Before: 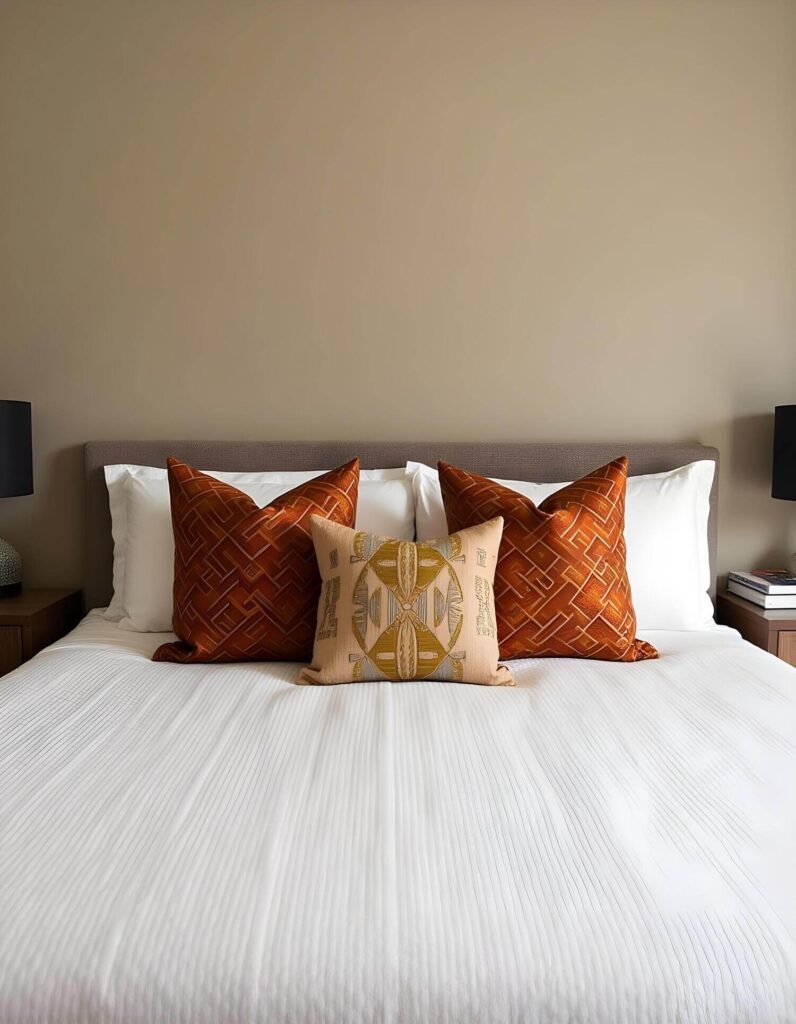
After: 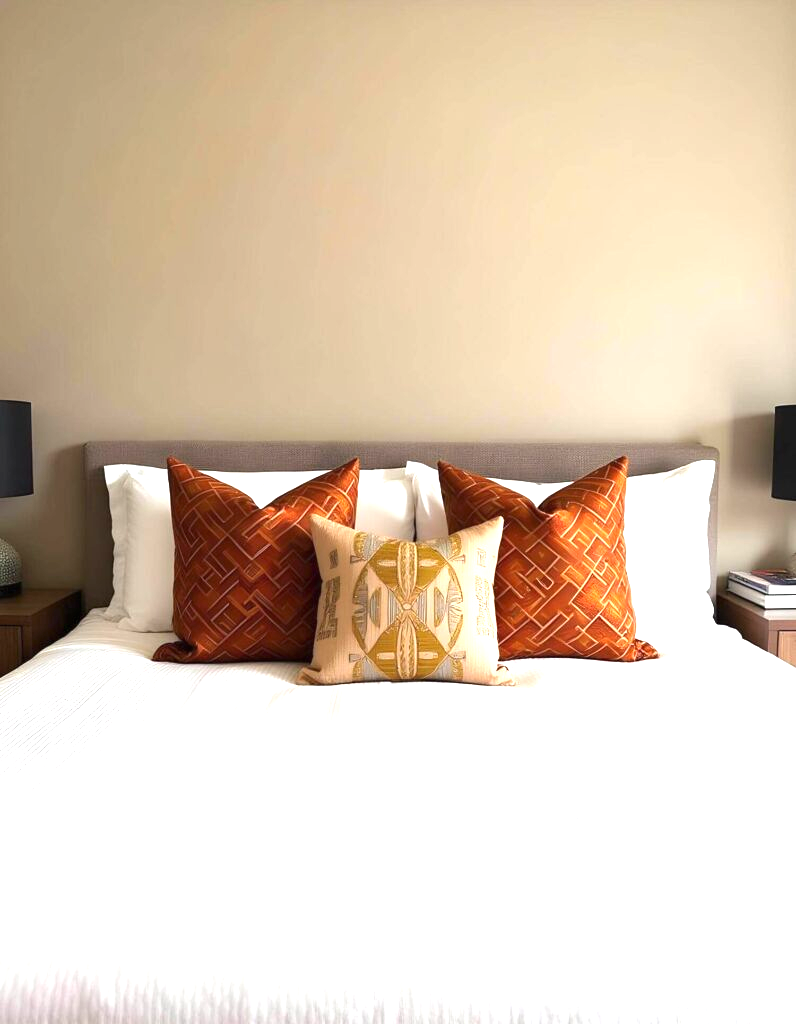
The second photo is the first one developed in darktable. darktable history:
exposure: black level correction 0, exposure 1.1 EV, compensate highlight preservation false
